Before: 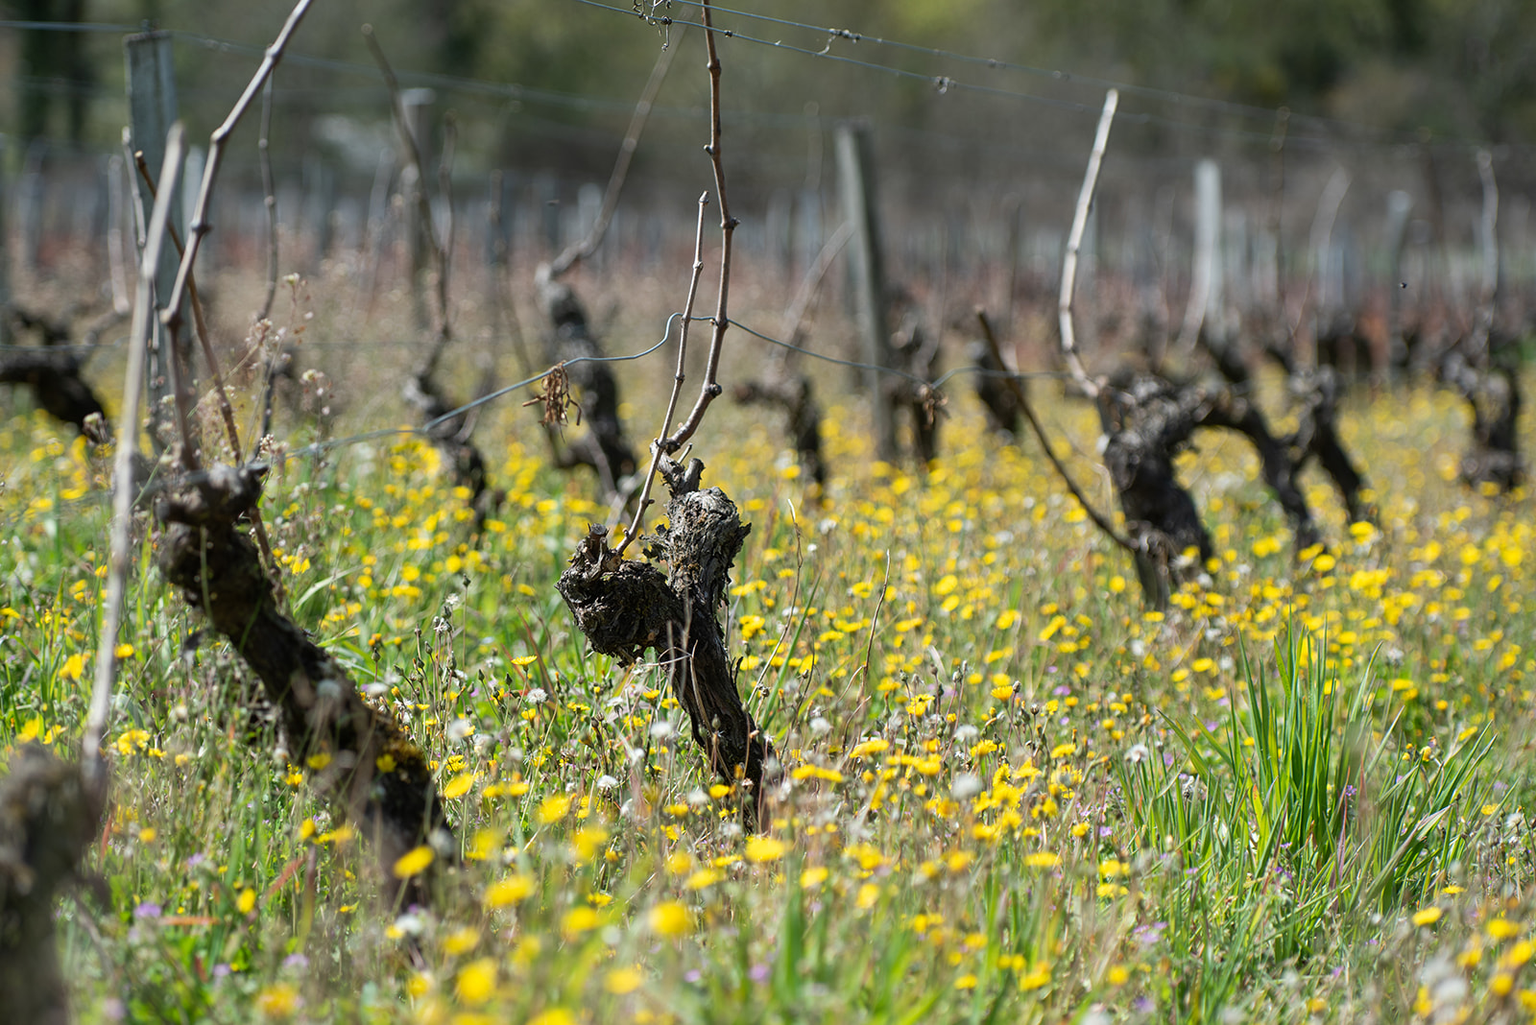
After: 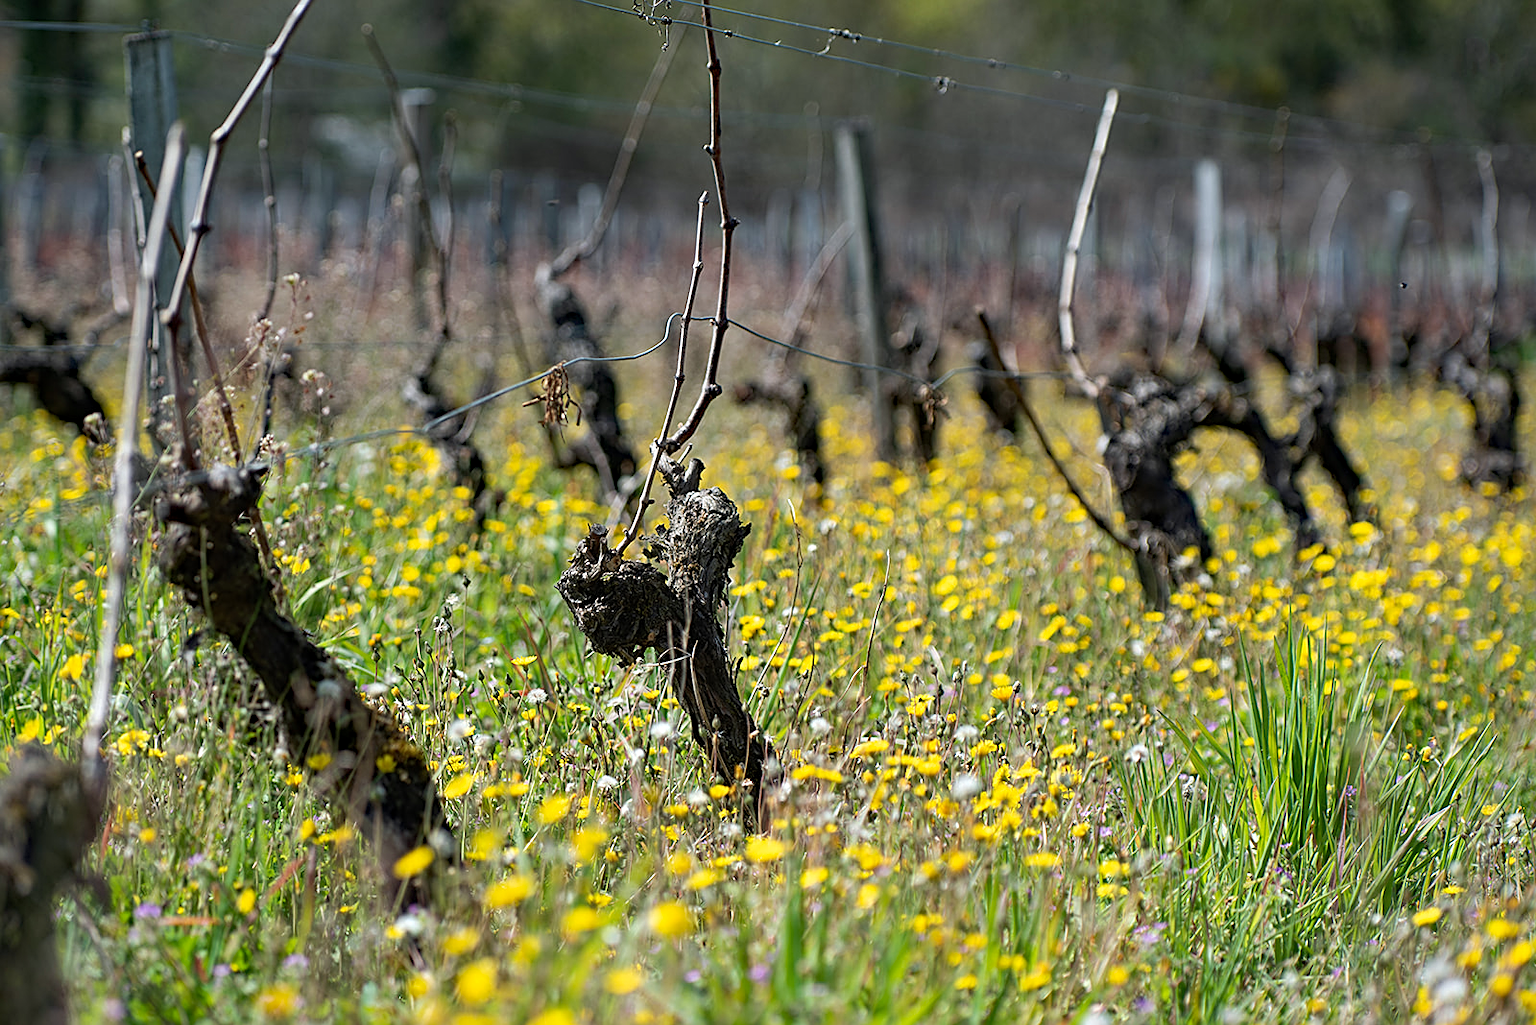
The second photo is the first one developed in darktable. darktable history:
sharpen: on, module defaults
haze removal: strength 0.29, distance 0.25, compatibility mode true, adaptive false
